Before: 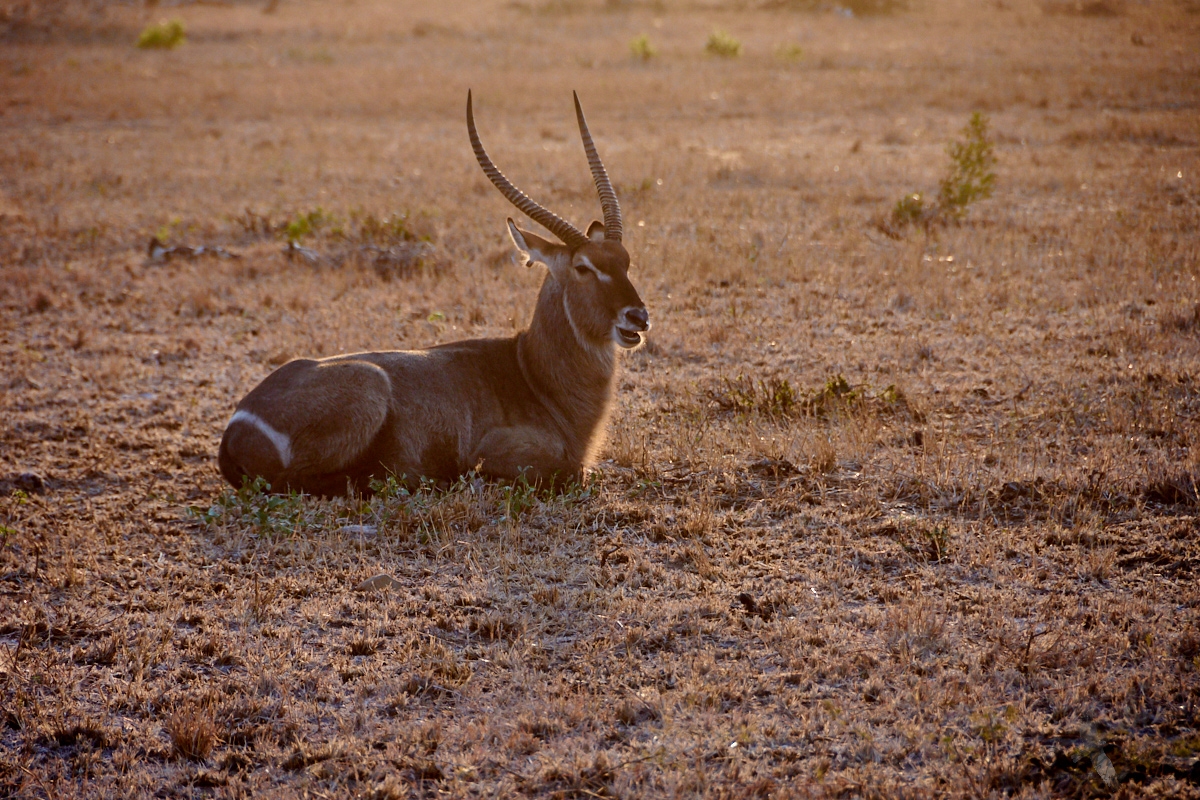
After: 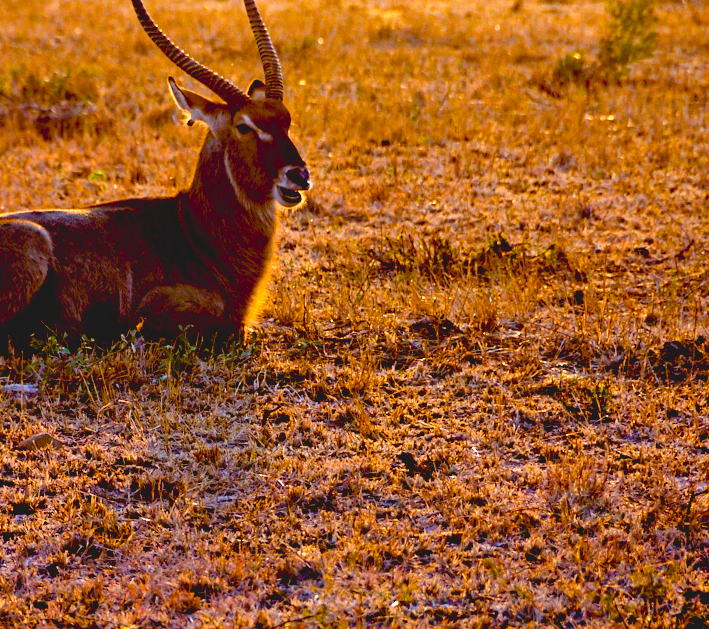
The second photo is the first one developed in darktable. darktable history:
shadows and highlights: shadows 29.61, highlights -30.47, low approximation 0.01, soften with gaussian
haze removal: strength 0.29, distance 0.25, compatibility mode true, adaptive false
exposure: black level correction 0.029, exposure -0.073 EV, compensate highlight preservation false
tone equalizer: -8 EV -0.417 EV, -7 EV -0.389 EV, -6 EV -0.333 EV, -5 EV -0.222 EV, -3 EV 0.222 EV, -2 EV 0.333 EV, -1 EV 0.389 EV, +0 EV 0.417 EV, edges refinement/feathering 500, mask exposure compensation -1.57 EV, preserve details no
rotate and perspective: automatic cropping original format, crop left 0, crop top 0
contrast brightness saturation: contrast -0.19, saturation 0.19
crop and rotate: left 28.256%, top 17.734%, right 12.656%, bottom 3.573%
color balance rgb: linear chroma grading › global chroma 20%, perceptual saturation grading › global saturation 25%, perceptual brilliance grading › global brilliance 20%, global vibrance 20%
